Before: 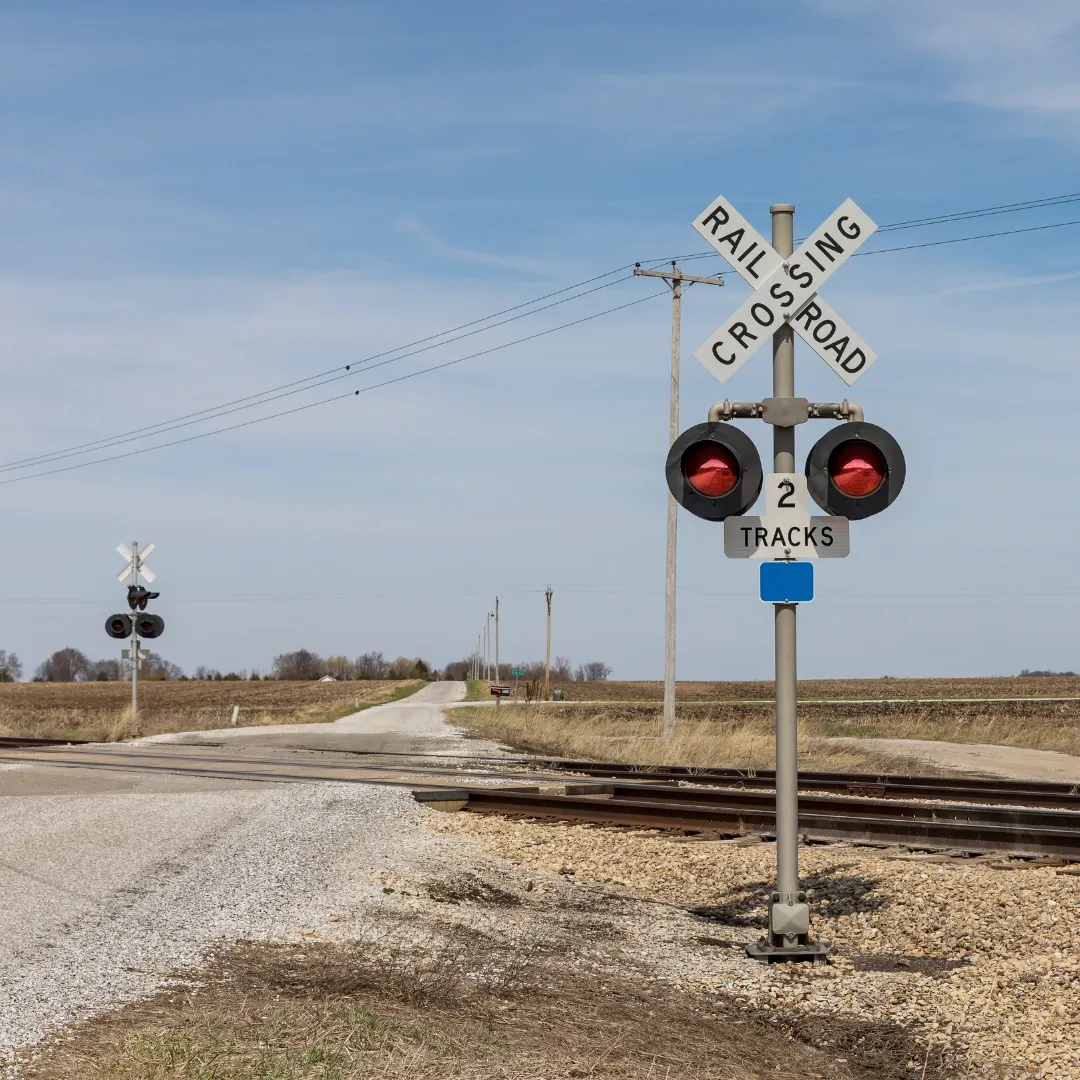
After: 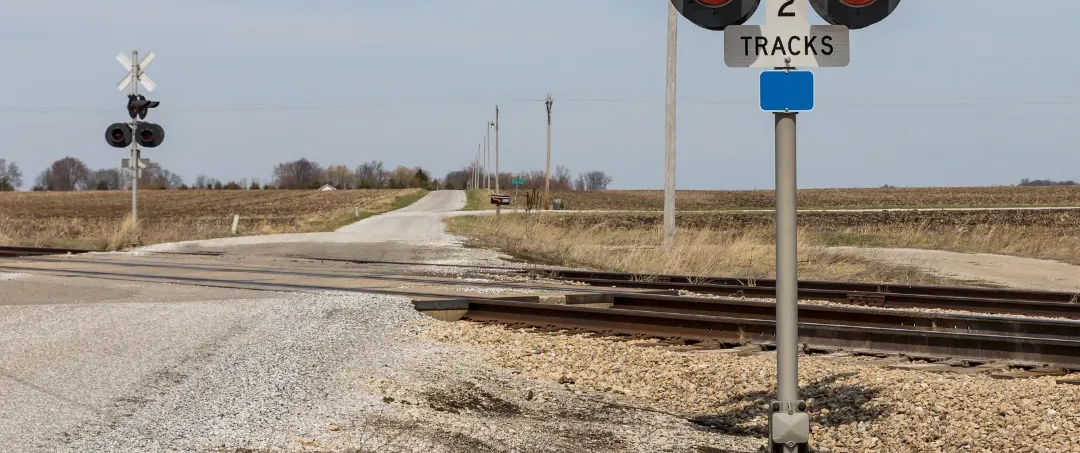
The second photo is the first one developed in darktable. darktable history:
crop: top 45.551%, bottom 12.262%
white balance: red 1, blue 1
